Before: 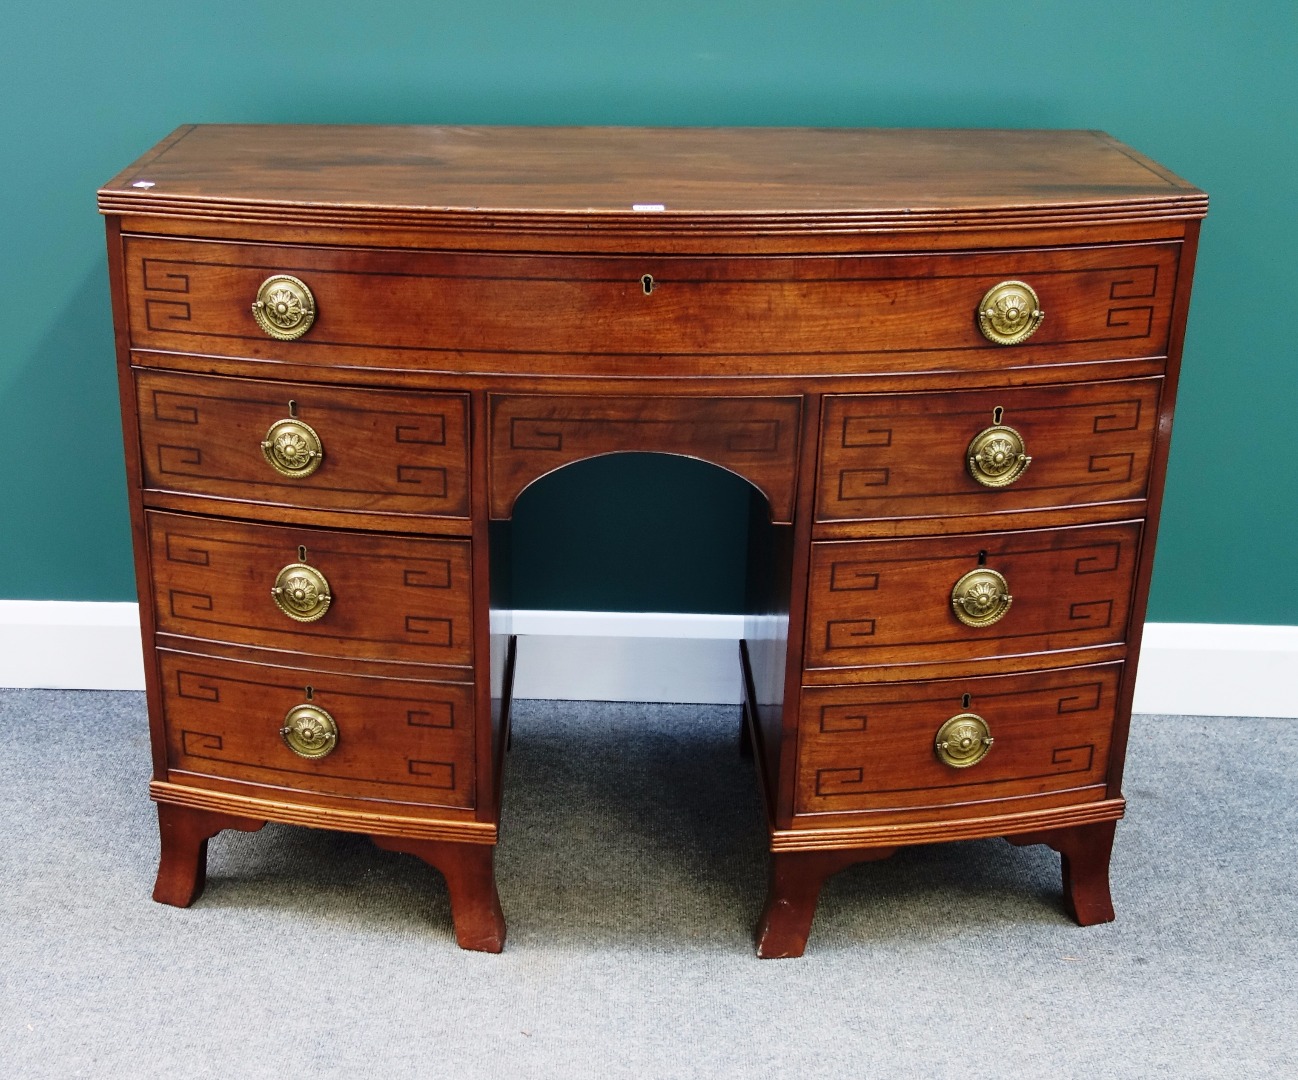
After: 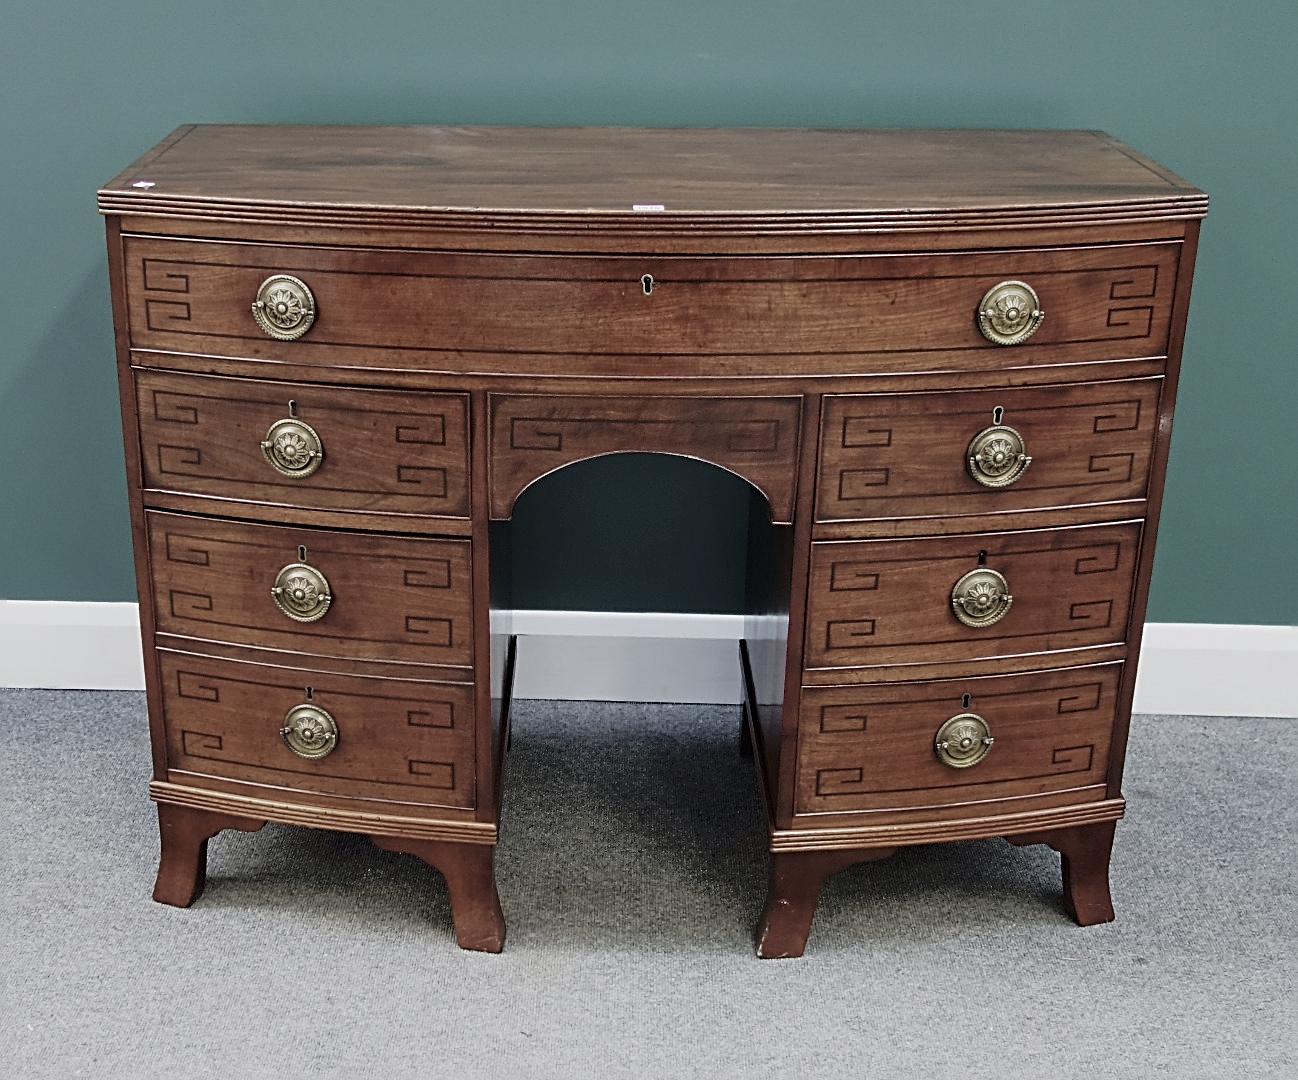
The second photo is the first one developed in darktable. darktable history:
tone equalizer: -8 EV 0.25 EV, -7 EV 0.417 EV, -6 EV 0.417 EV, -5 EV 0.25 EV, -3 EV -0.25 EV, -2 EV -0.417 EV, -1 EV -0.417 EV, +0 EV -0.25 EV, edges refinement/feathering 500, mask exposure compensation -1.57 EV, preserve details guided filter
sharpen: radius 2.531, amount 0.628
color zones: curves: ch0 [(0, 0.6) (0.129, 0.508) (0.193, 0.483) (0.429, 0.5) (0.571, 0.5) (0.714, 0.5) (0.857, 0.5) (1, 0.6)]; ch1 [(0, 0.481) (0.112, 0.245) (0.213, 0.223) (0.429, 0.233) (0.571, 0.231) (0.683, 0.242) (0.857, 0.296) (1, 0.481)]
